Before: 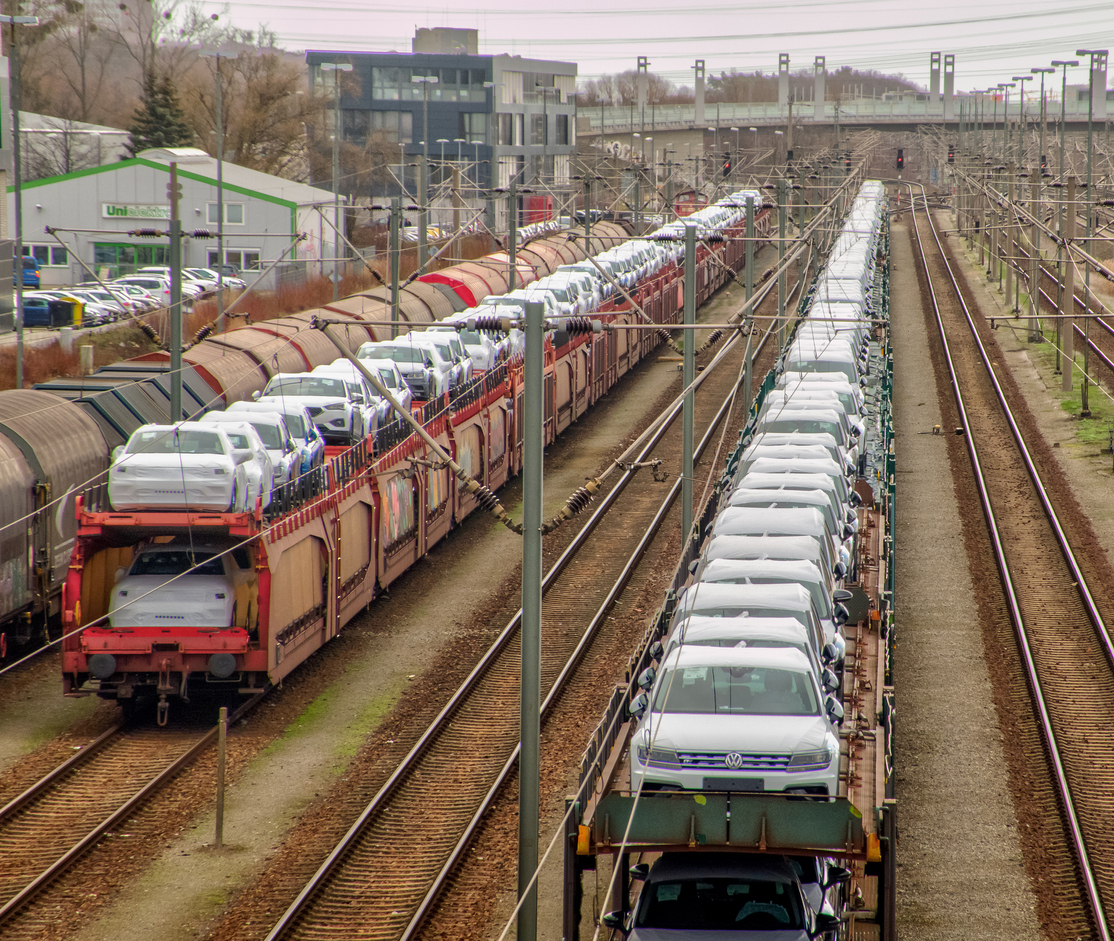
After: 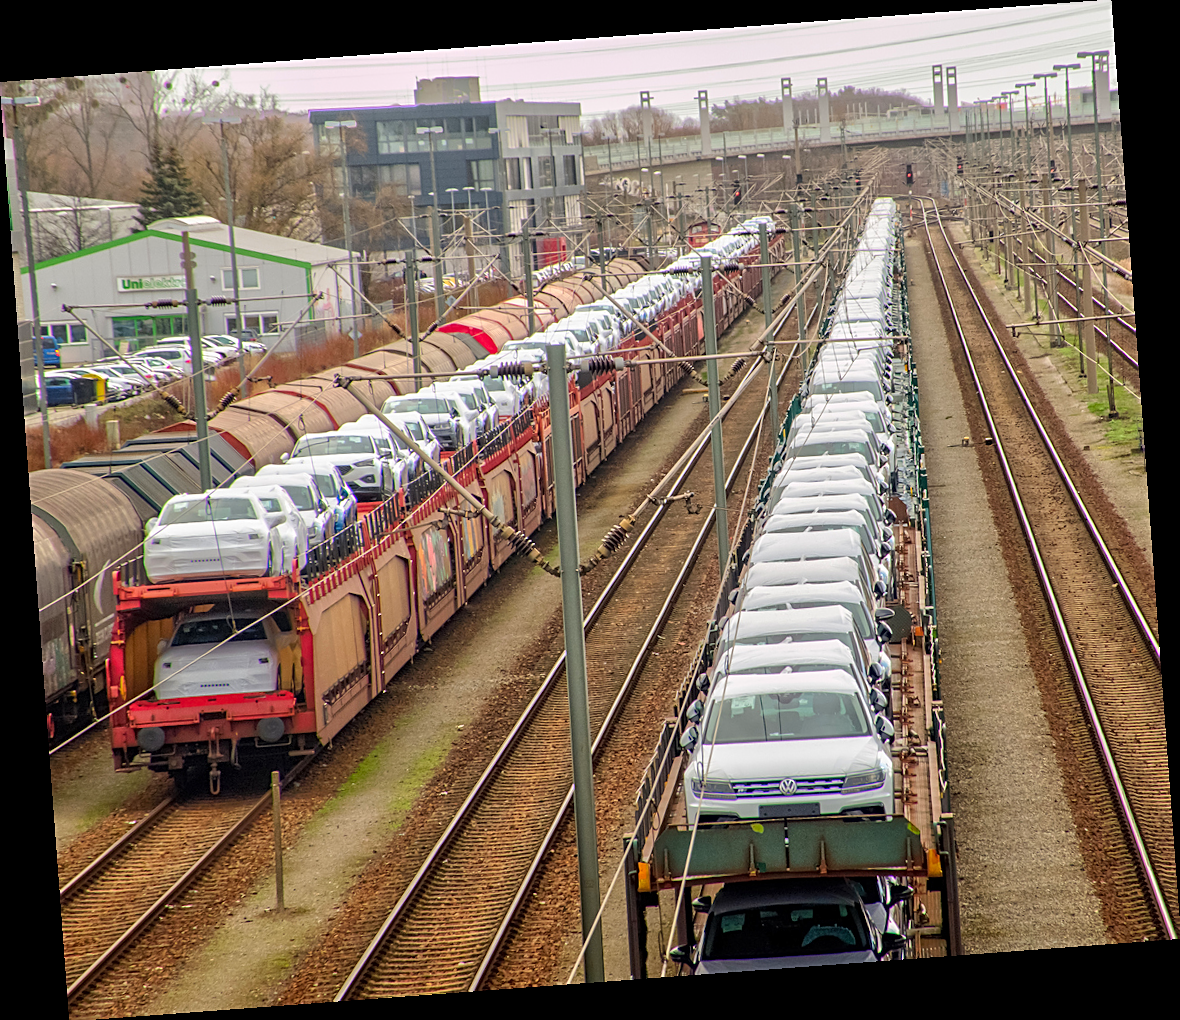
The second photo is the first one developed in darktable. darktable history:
rotate and perspective: rotation -4.25°, automatic cropping off
contrast brightness saturation: contrast 0.07, brightness 0.08, saturation 0.18
sharpen: on, module defaults
tone equalizer: on, module defaults
